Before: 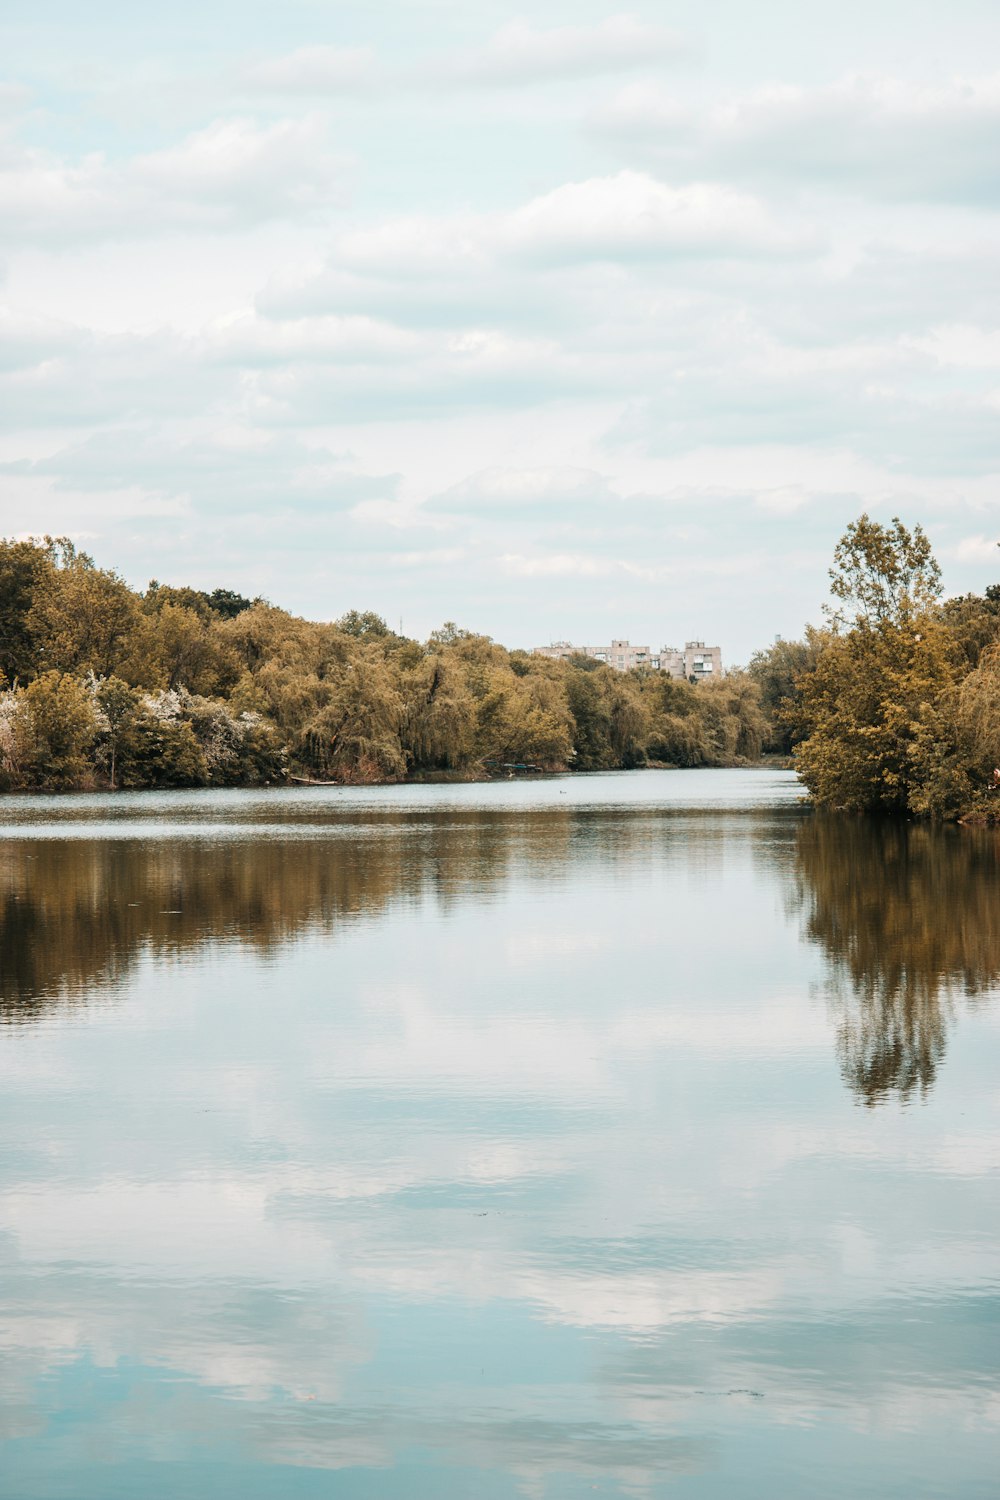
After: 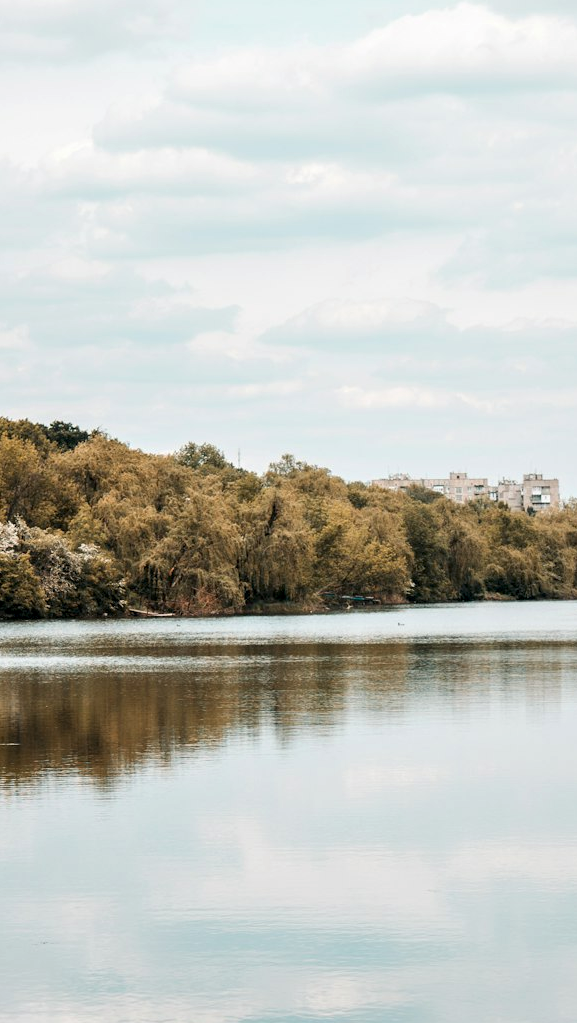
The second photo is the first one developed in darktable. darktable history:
contrast equalizer: octaves 7, y [[0.6 ×6], [0.55 ×6], [0 ×6], [0 ×6], [0 ×6]], mix 0.3
crop: left 16.202%, top 11.208%, right 26.045%, bottom 20.557%
